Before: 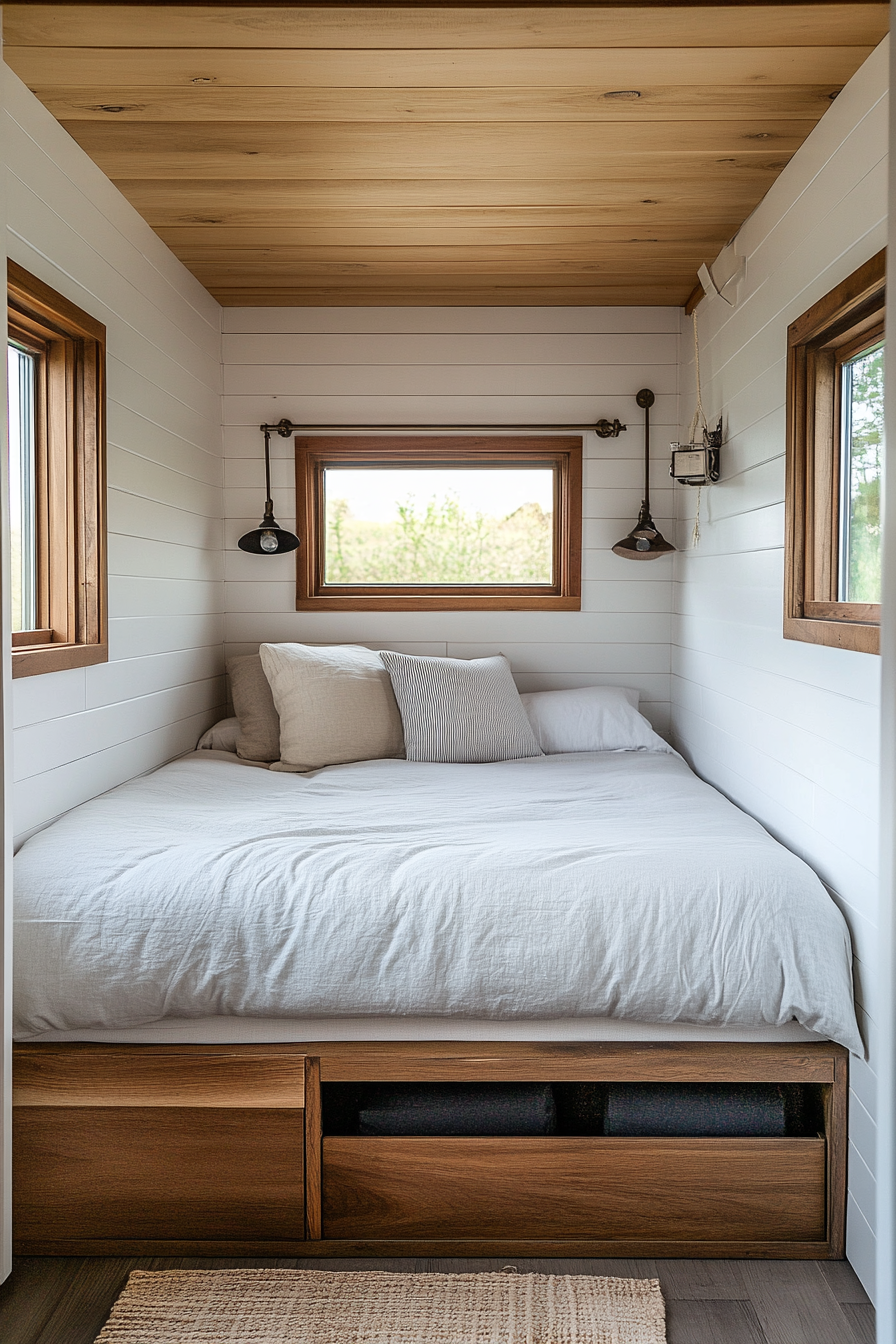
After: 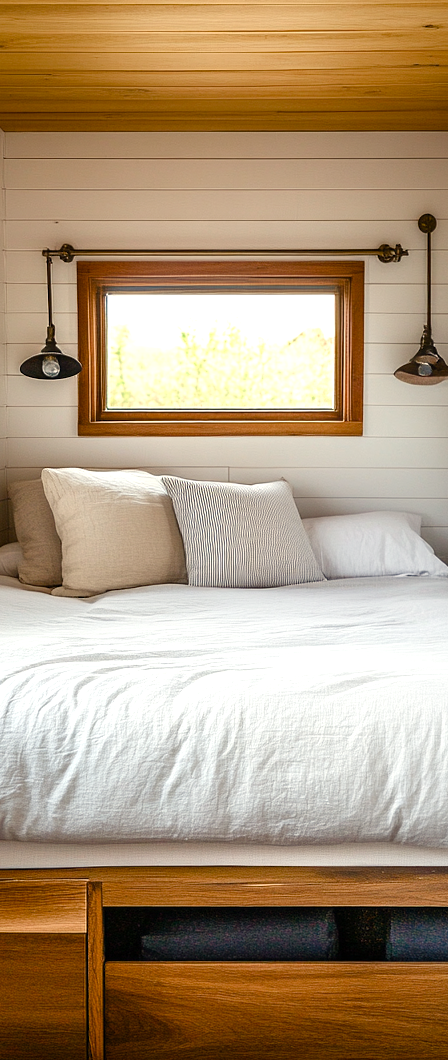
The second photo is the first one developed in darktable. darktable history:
exposure: exposure 0.49 EV, compensate highlight preservation false
crop and rotate: angle 0.023°, left 24.339%, top 13.021%, right 25.607%, bottom 8.033%
color balance rgb: highlights gain › chroma 2.99%, highlights gain › hue 75.92°, perceptual saturation grading › global saturation 20%, perceptual saturation grading › highlights -25.598%, perceptual saturation grading › shadows 49.93%, global vibrance 20%
